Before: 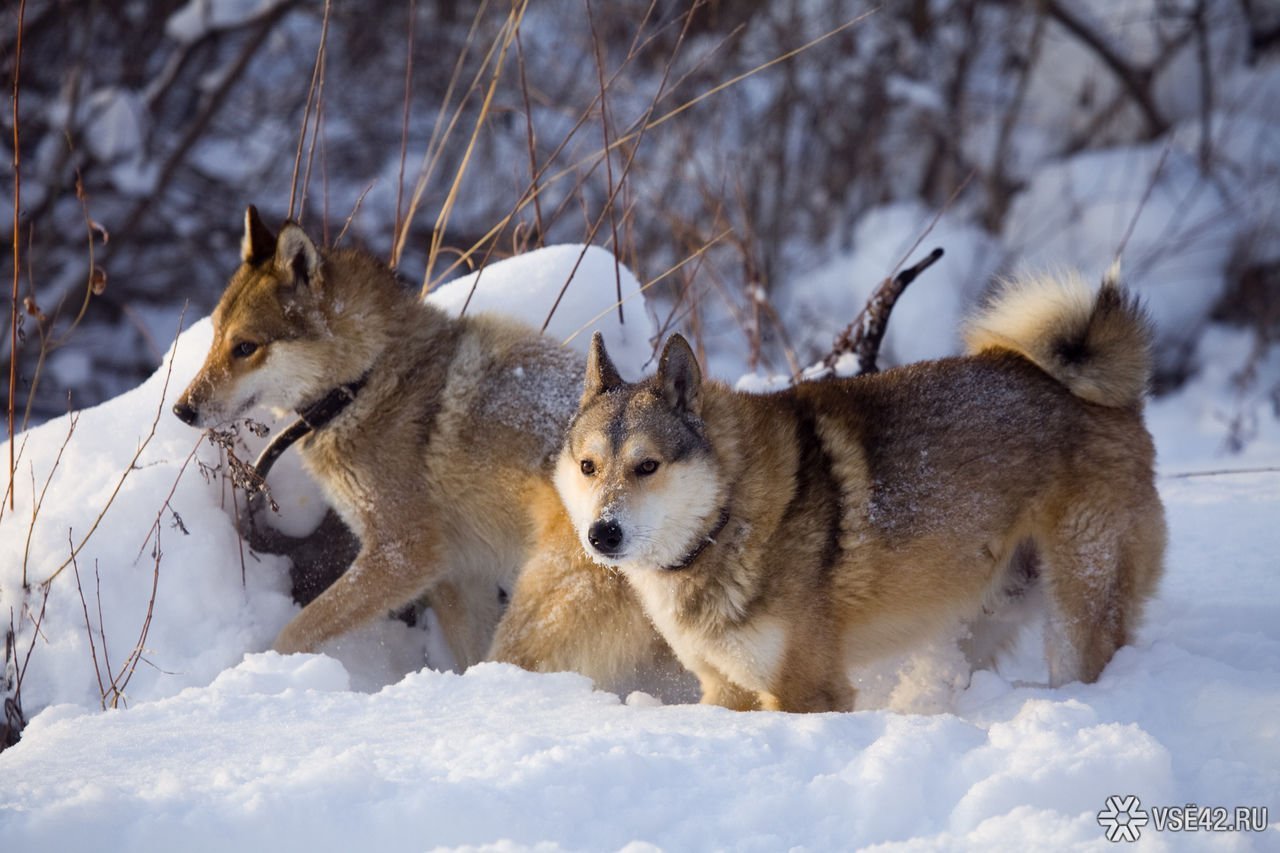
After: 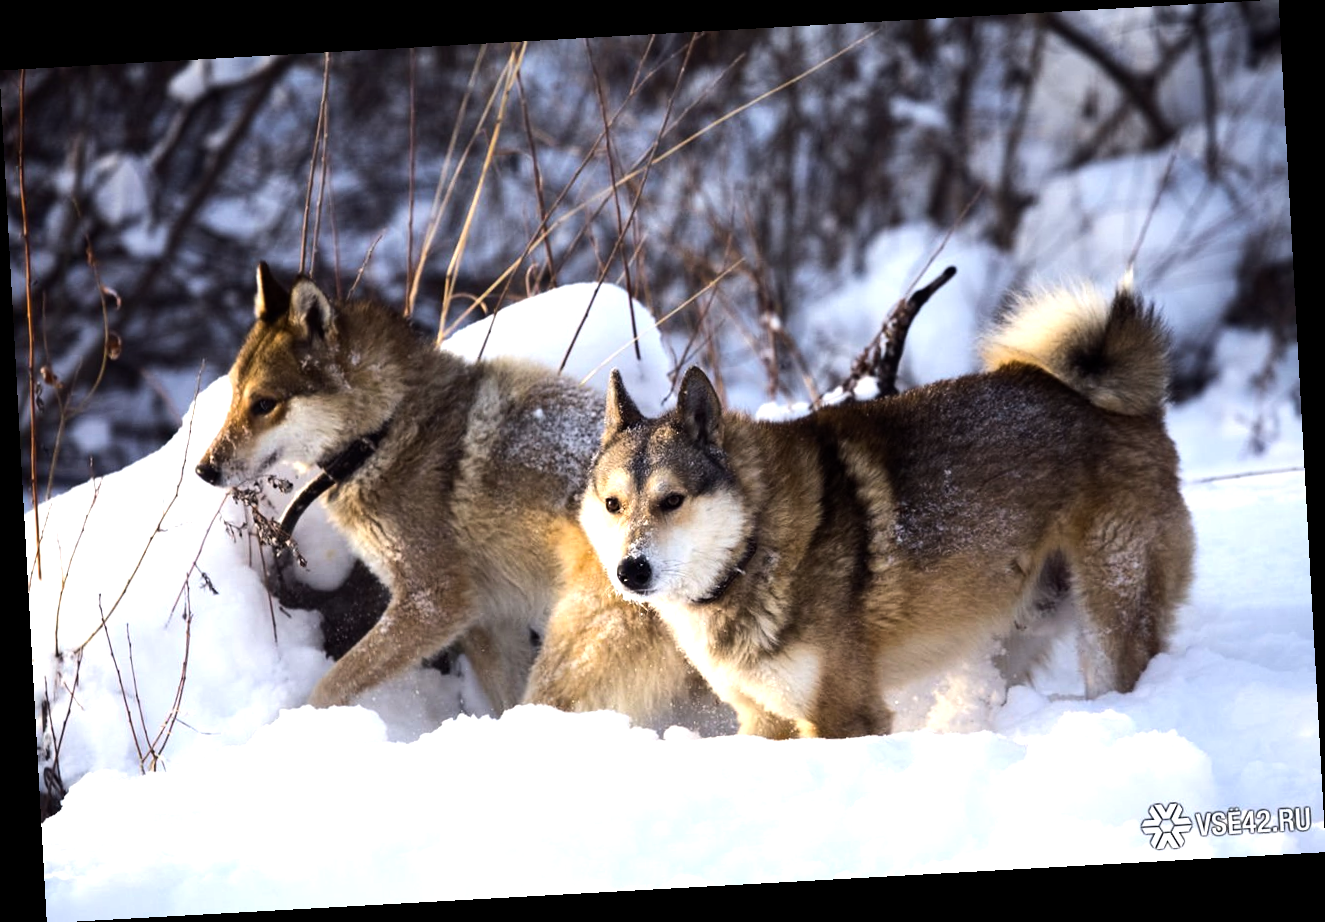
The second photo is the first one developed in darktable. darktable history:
tone equalizer: -8 EV -1.08 EV, -7 EV -1.01 EV, -6 EV -0.867 EV, -5 EV -0.578 EV, -3 EV 0.578 EV, -2 EV 0.867 EV, -1 EV 1.01 EV, +0 EV 1.08 EV, edges refinement/feathering 500, mask exposure compensation -1.57 EV, preserve details no
rotate and perspective: rotation -3.18°, automatic cropping off
